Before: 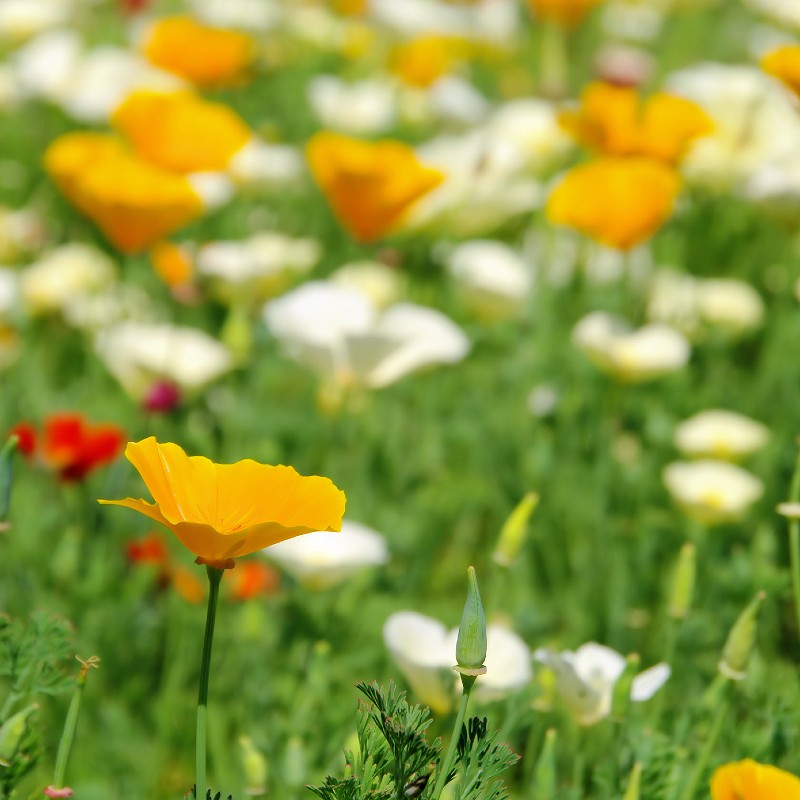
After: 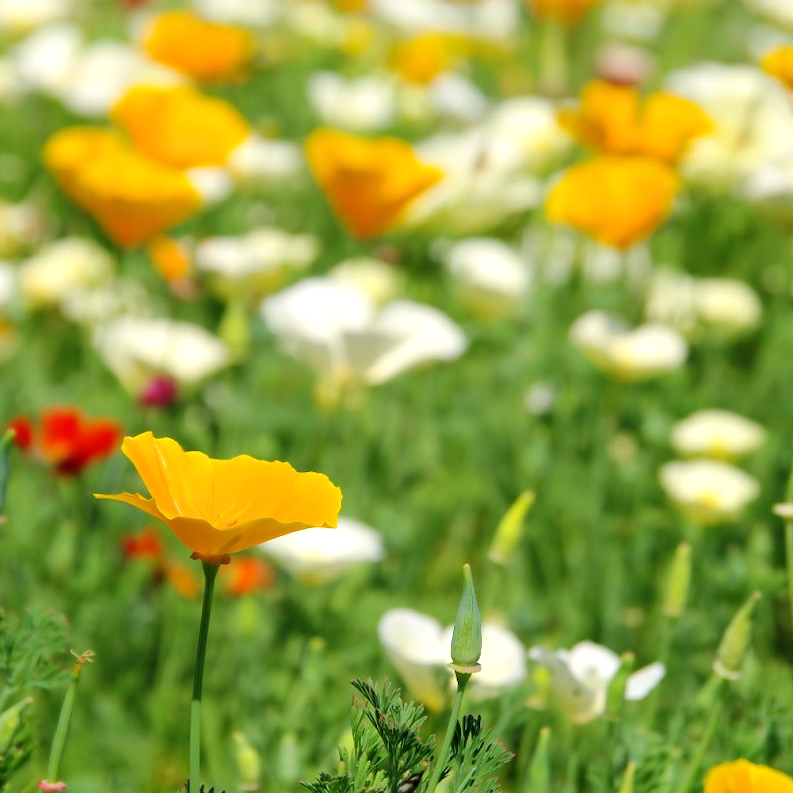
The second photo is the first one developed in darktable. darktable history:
exposure: exposure 0.178 EV, compensate exposure bias true, compensate highlight preservation false
crop and rotate: angle -0.5°
